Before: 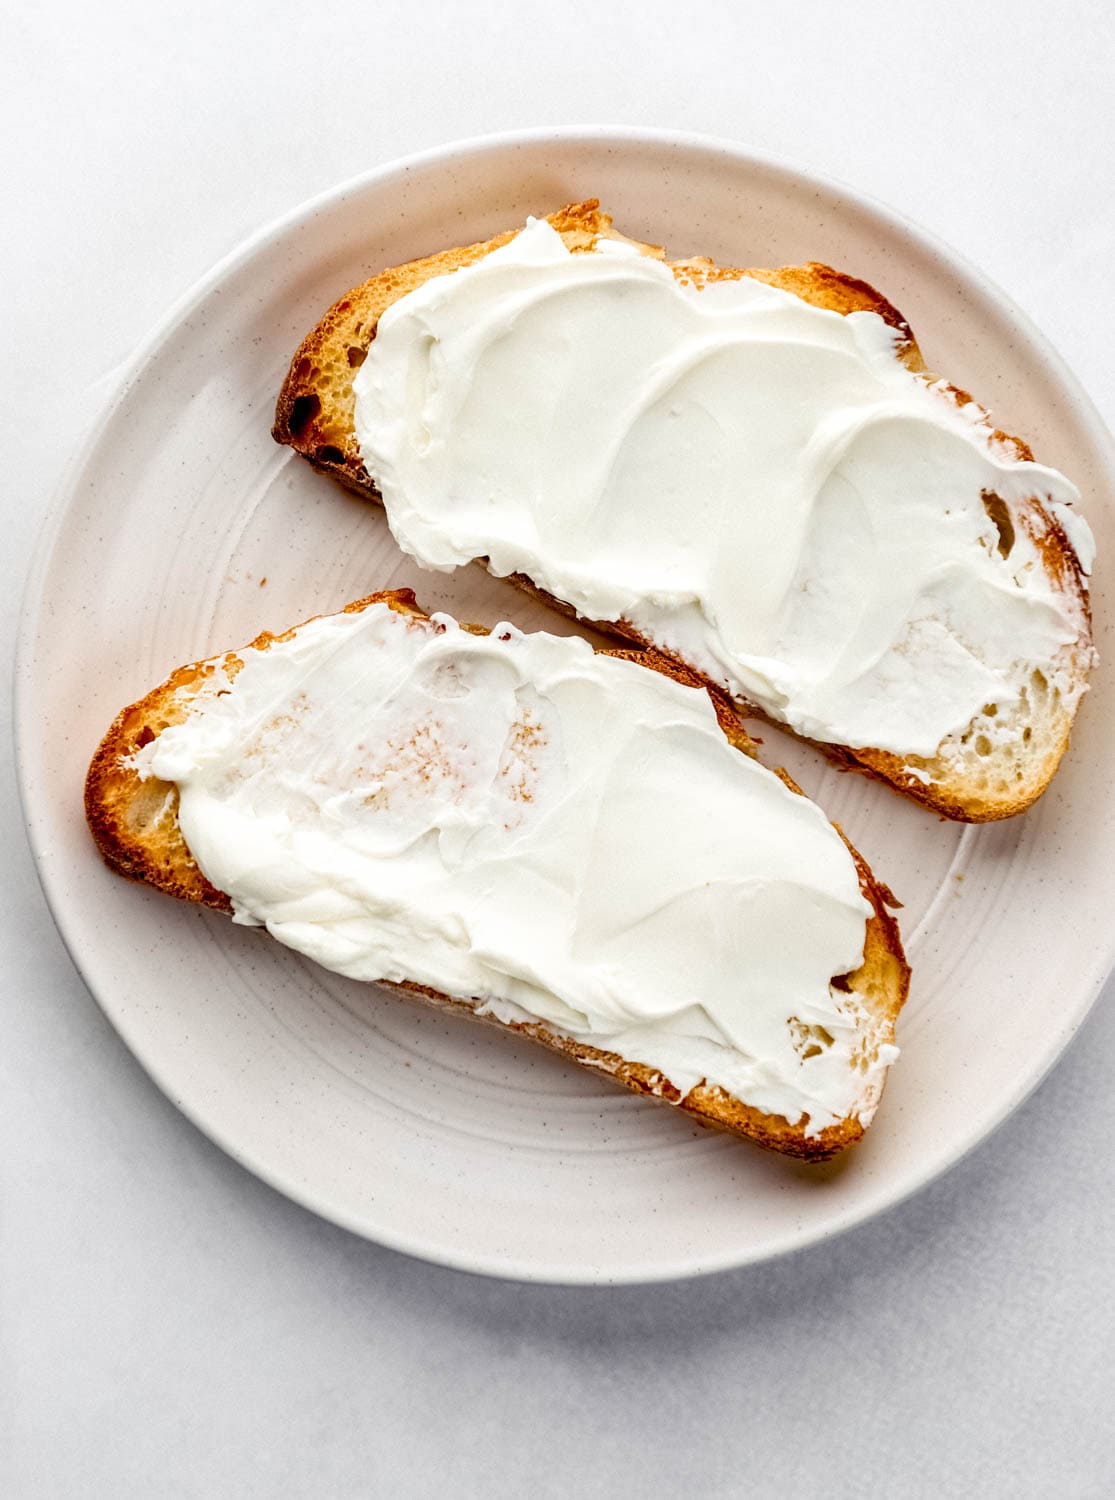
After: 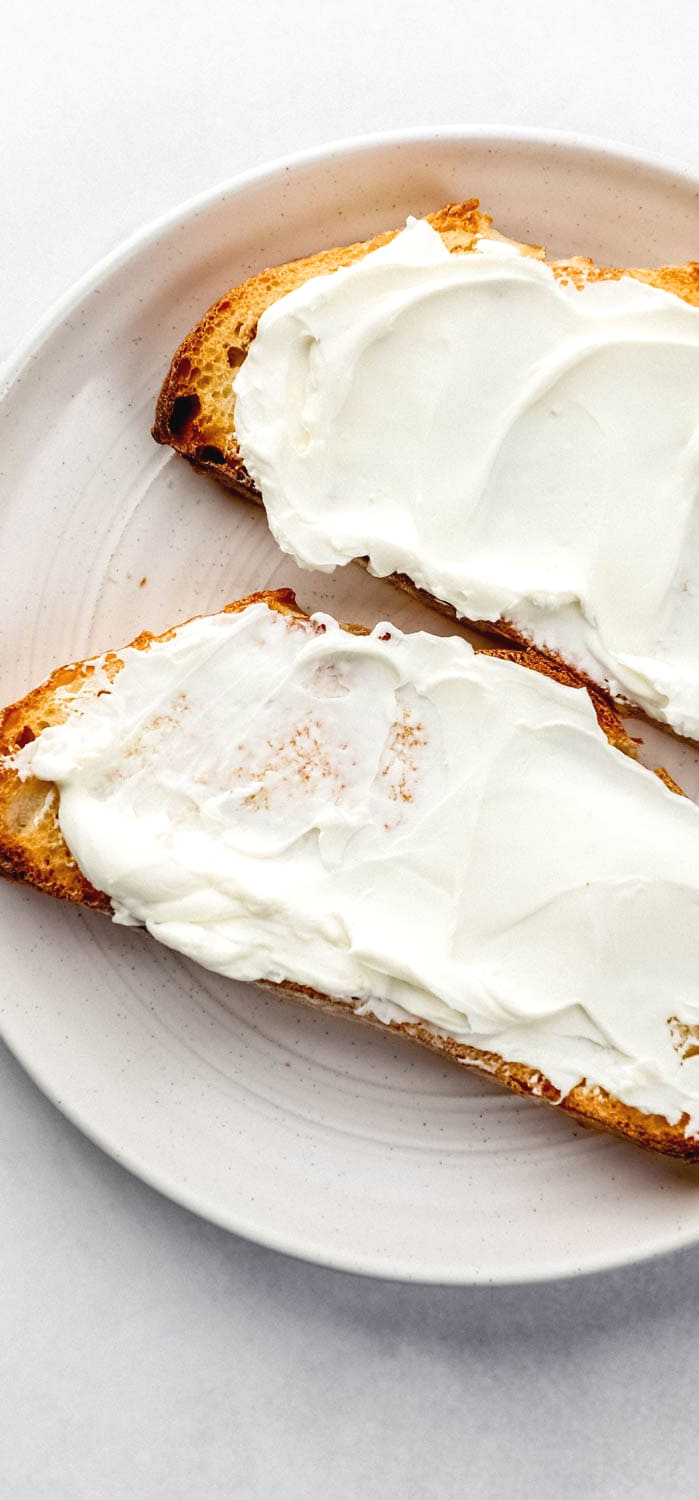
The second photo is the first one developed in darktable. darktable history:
exposure: black level correction -0.003, exposure 0.037 EV, compensate exposure bias true, compensate highlight preservation false
crop: left 10.789%, right 26.493%
